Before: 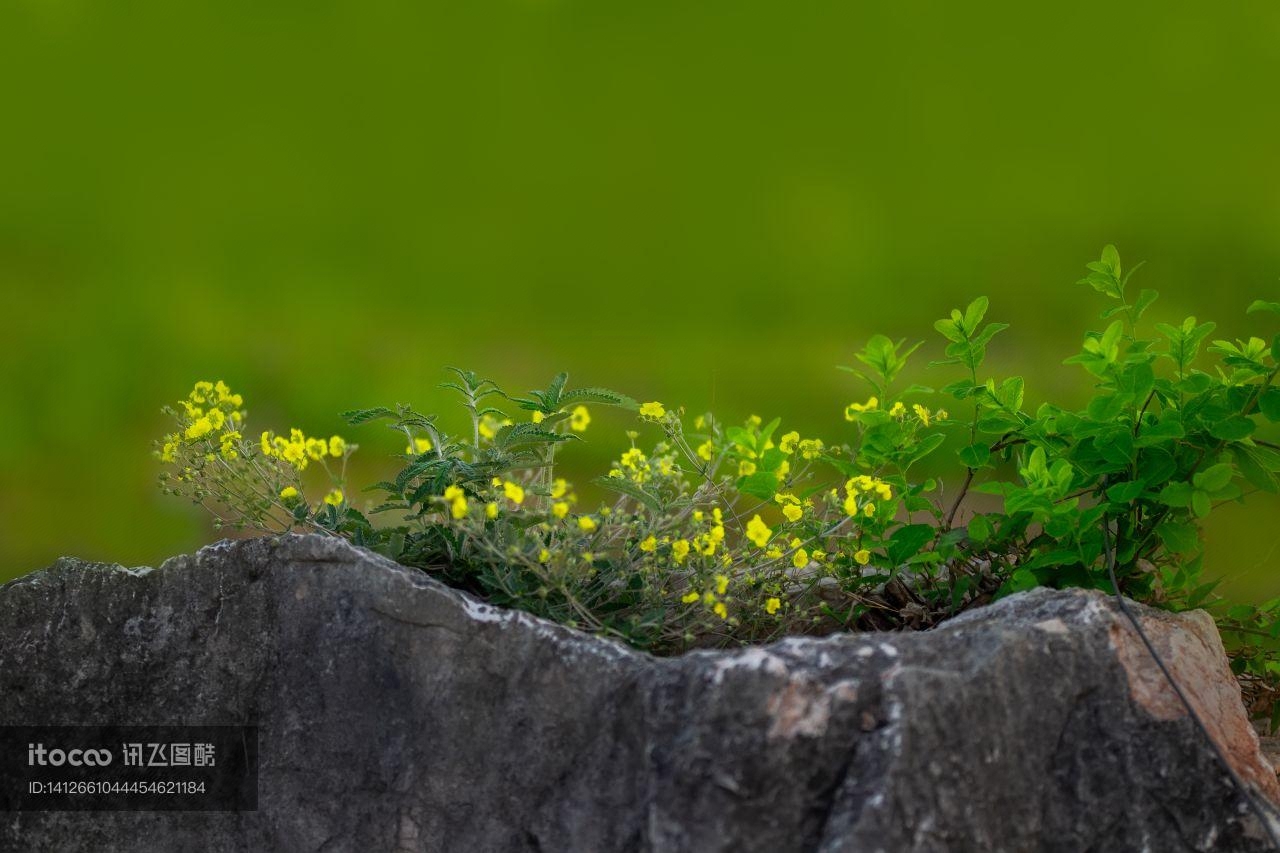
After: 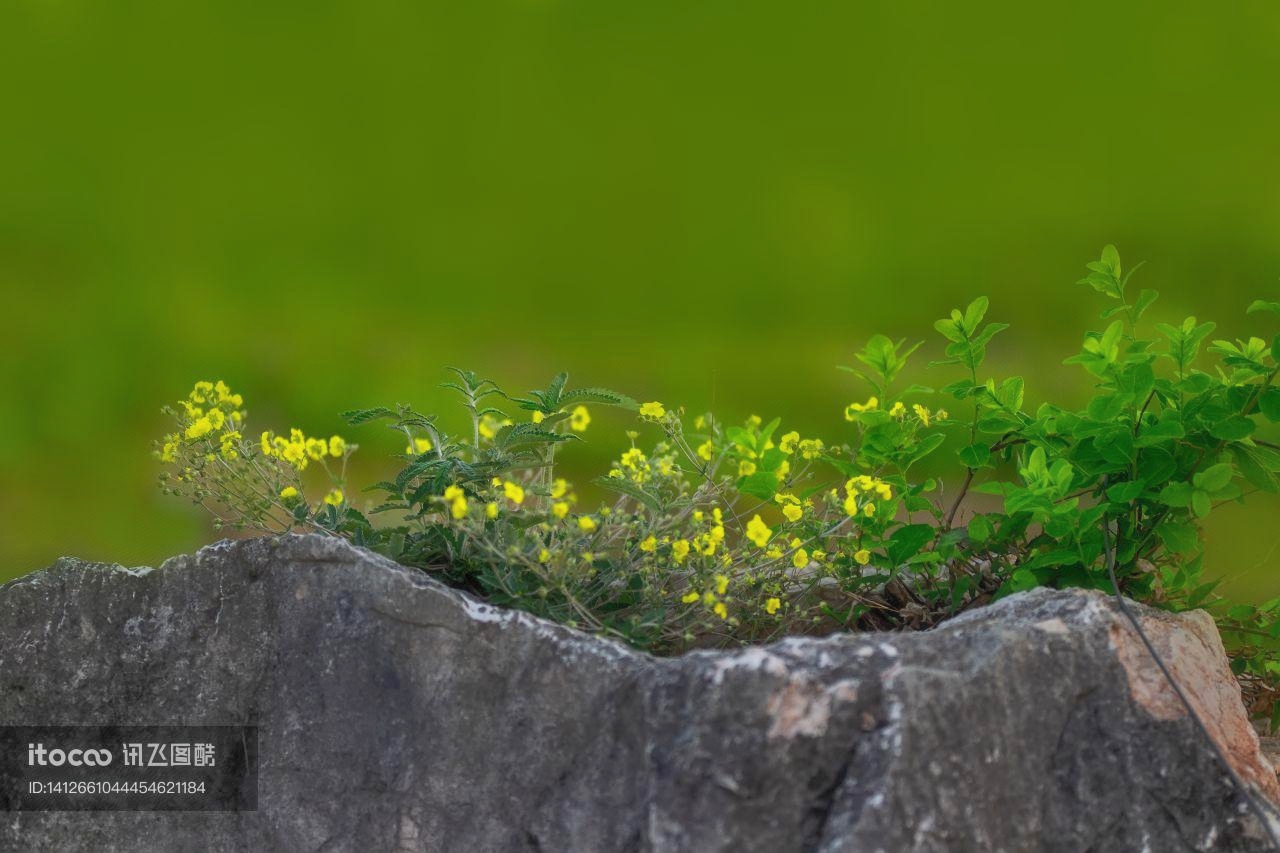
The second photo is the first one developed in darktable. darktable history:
shadows and highlights: shadows 60, highlights -60.23, soften with gaussian
haze removal: strength -0.05
rgb curve: curves: ch0 [(0, 0) (0.093, 0.159) (0.241, 0.265) (0.414, 0.42) (1, 1)], compensate middle gray true, preserve colors basic power
